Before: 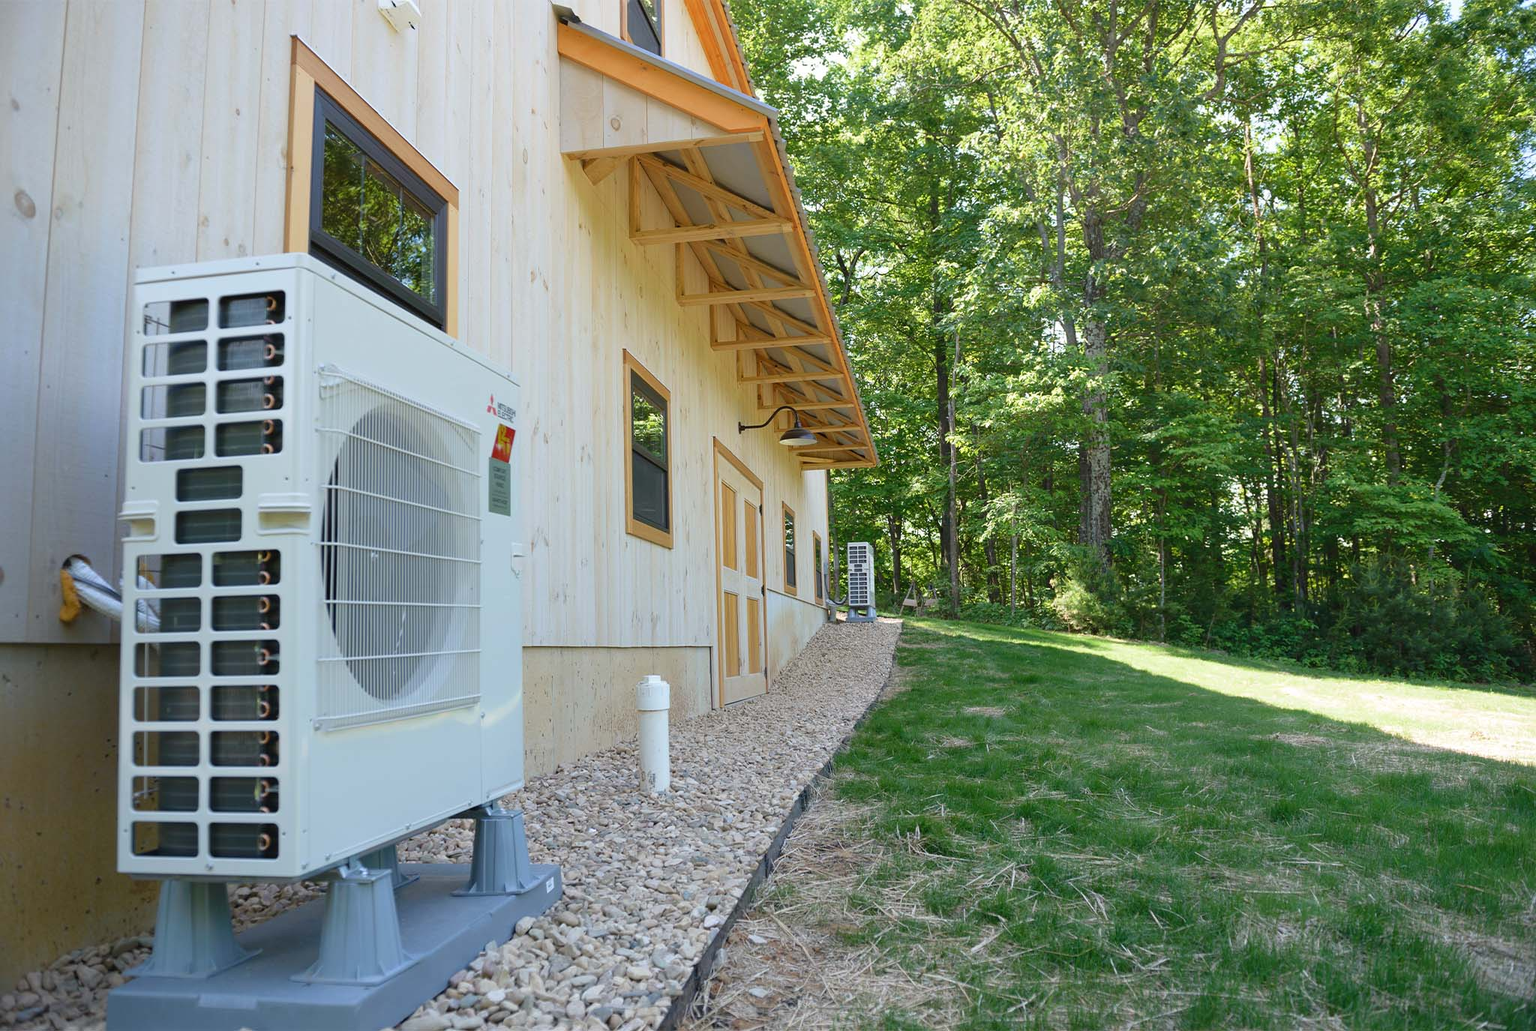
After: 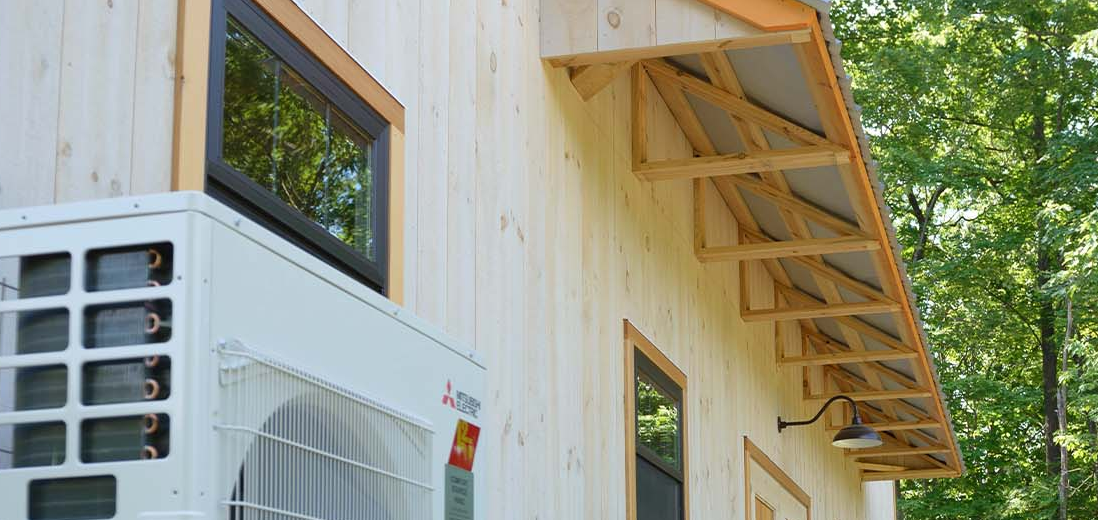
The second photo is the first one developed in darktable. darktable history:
crop: left 10.121%, top 10.631%, right 36.218%, bottom 51.526%
white balance: emerald 1
